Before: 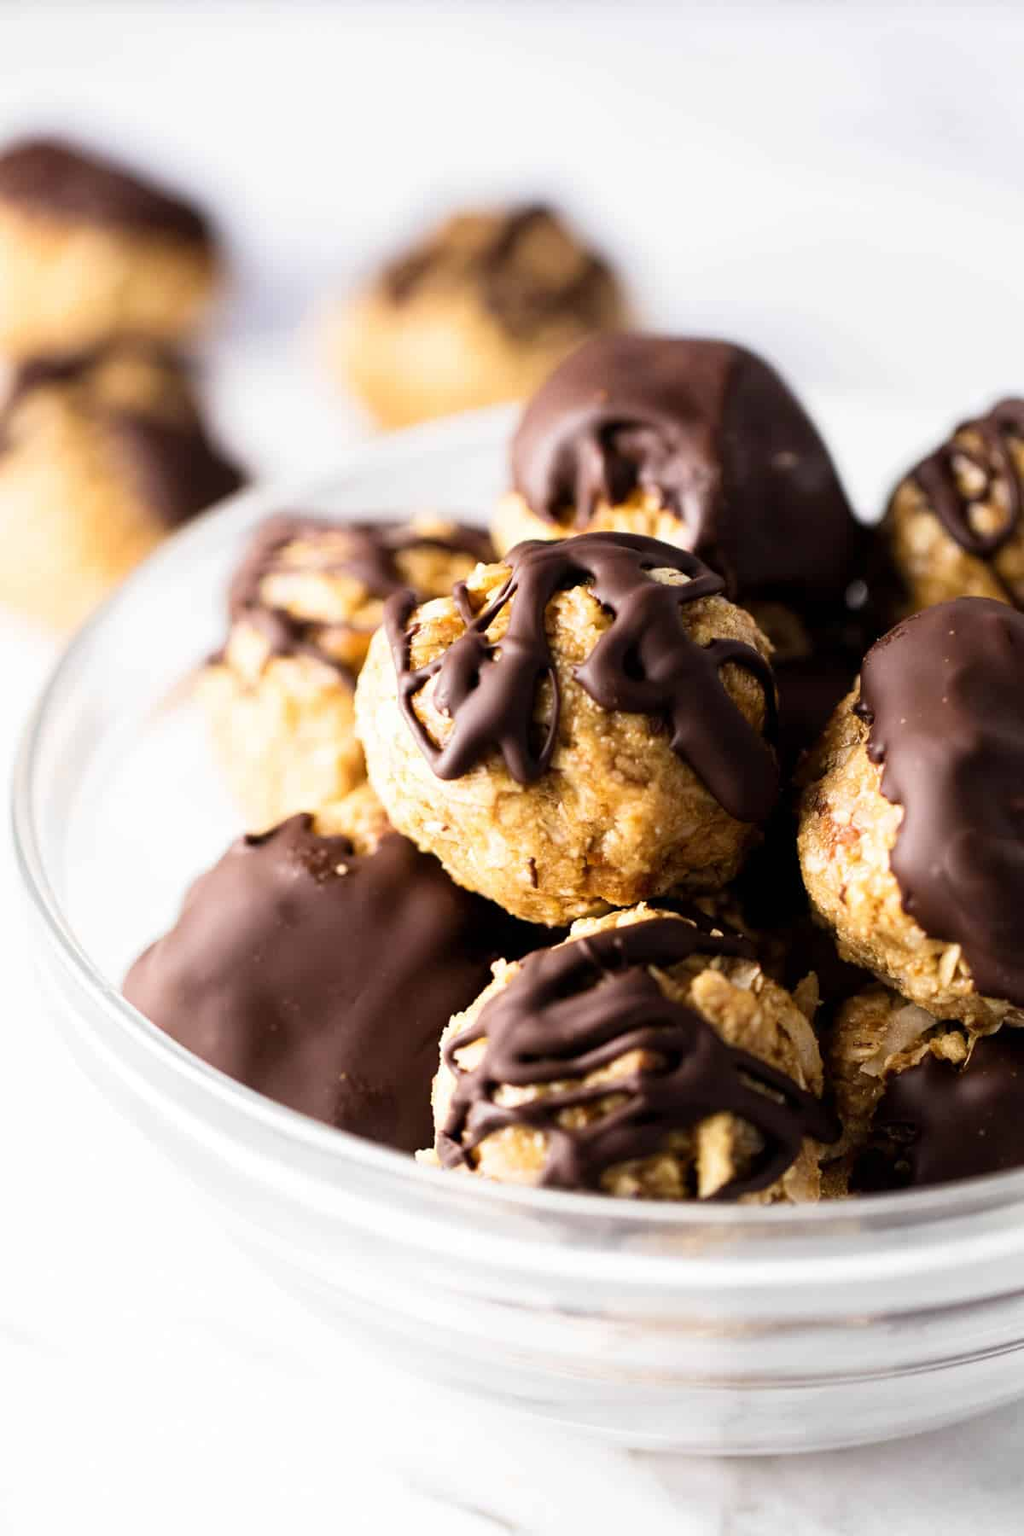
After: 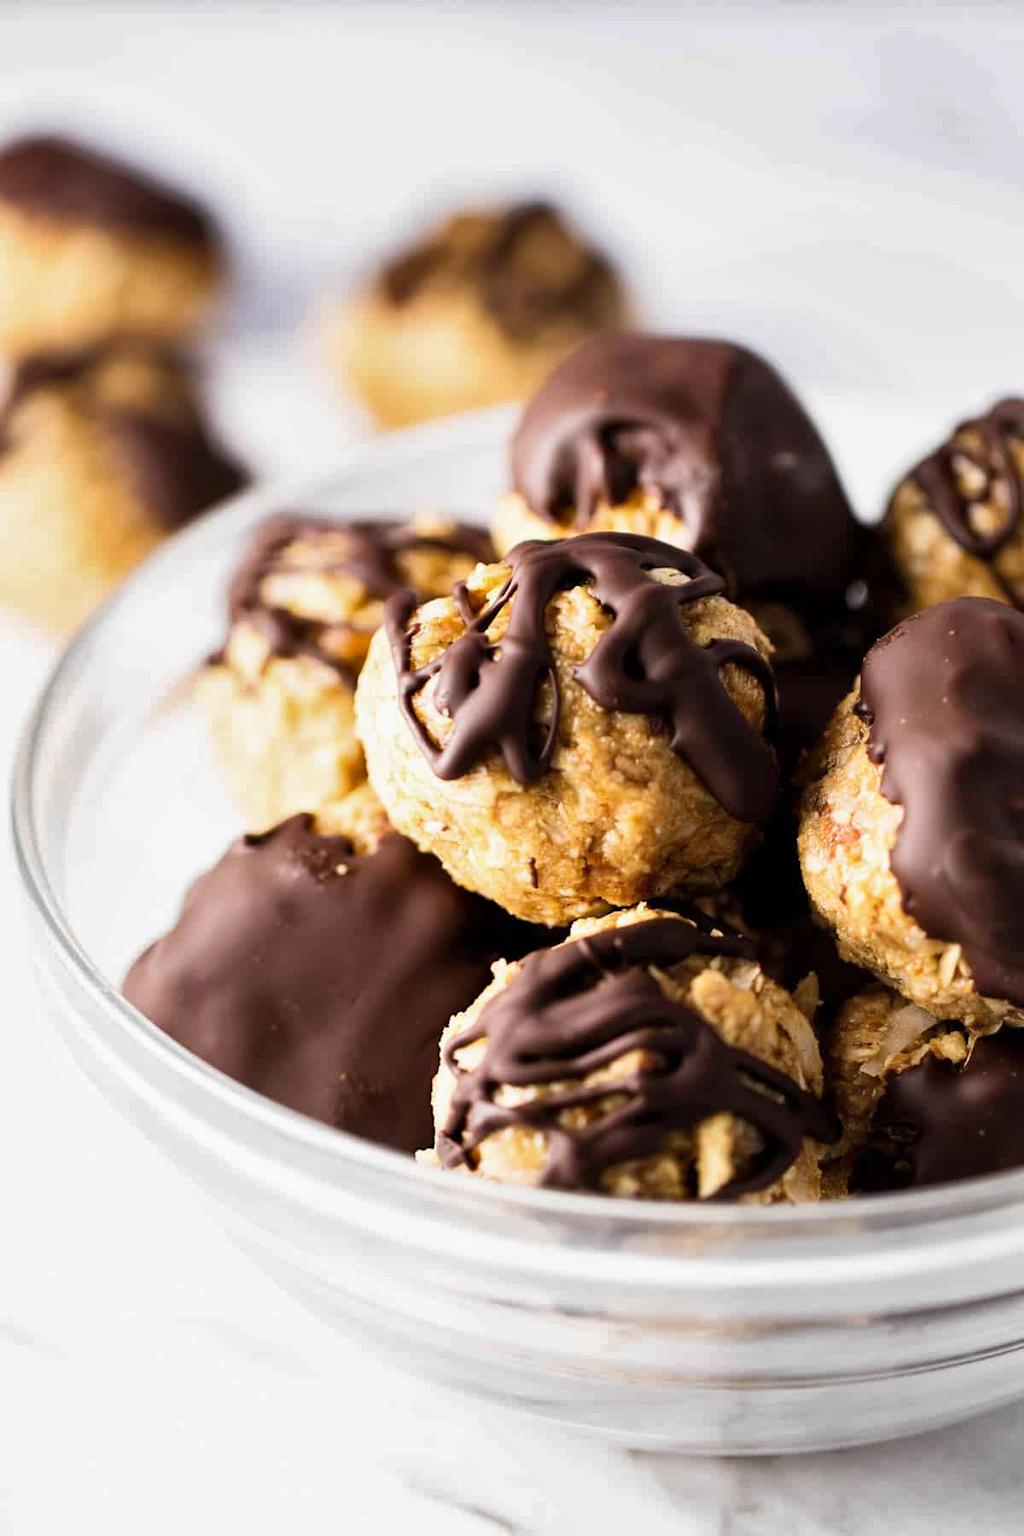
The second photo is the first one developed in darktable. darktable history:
shadows and highlights: shadows 43.69, white point adjustment -1.34, soften with gaussian
